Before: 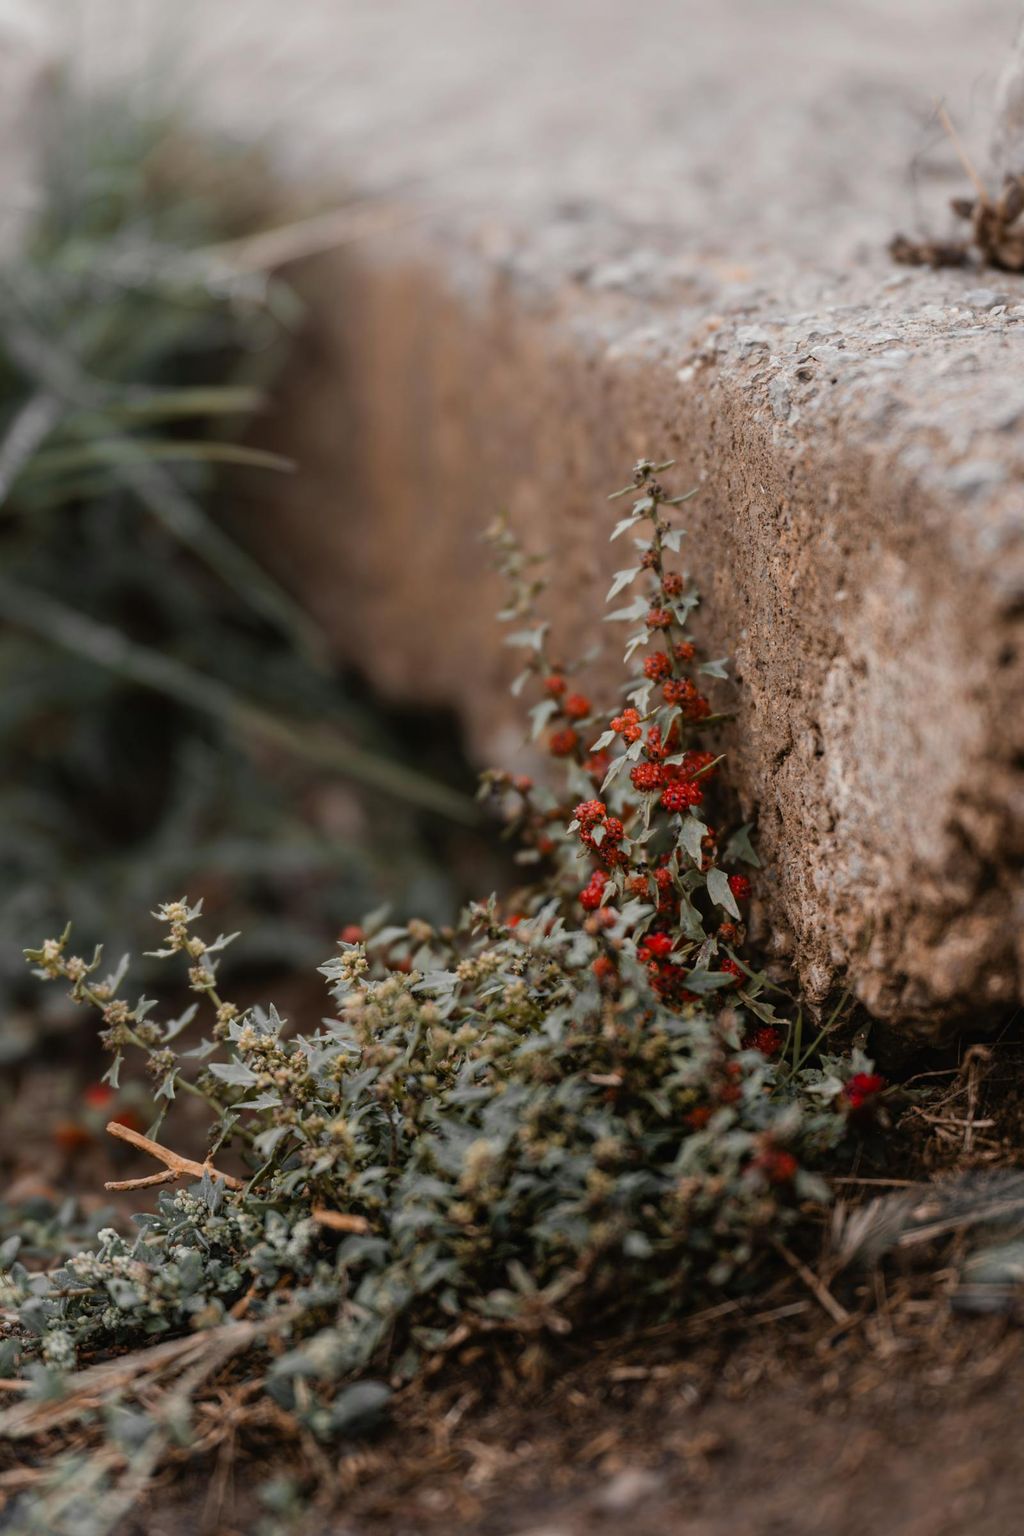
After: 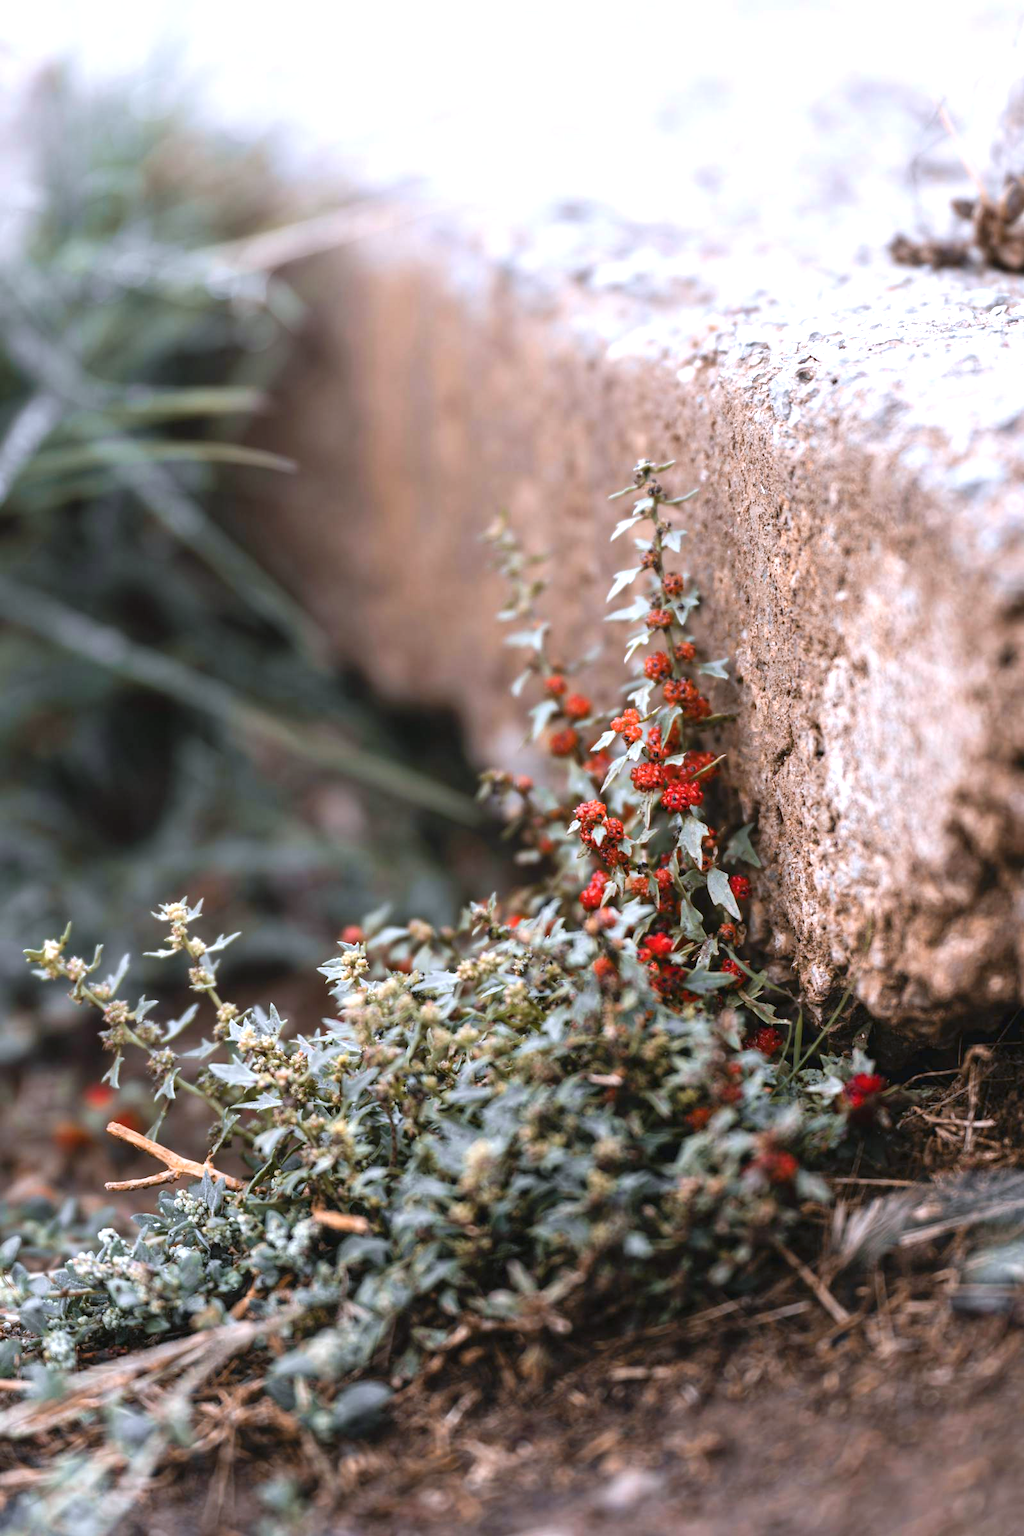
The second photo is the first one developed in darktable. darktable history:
exposure: black level correction 0, exposure 1.2 EV, compensate highlight preservation false
color calibration: illuminant as shot in camera, x 0.37, y 0.382, temperature 4313.32 K
